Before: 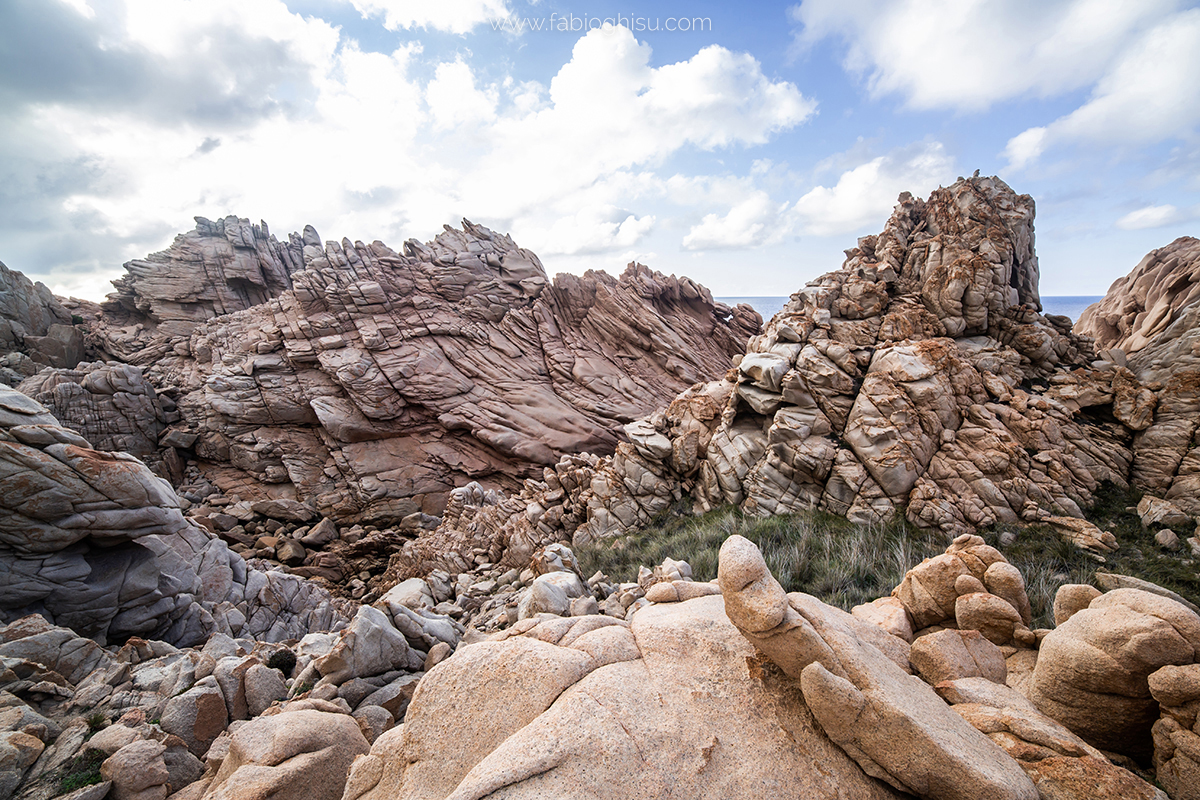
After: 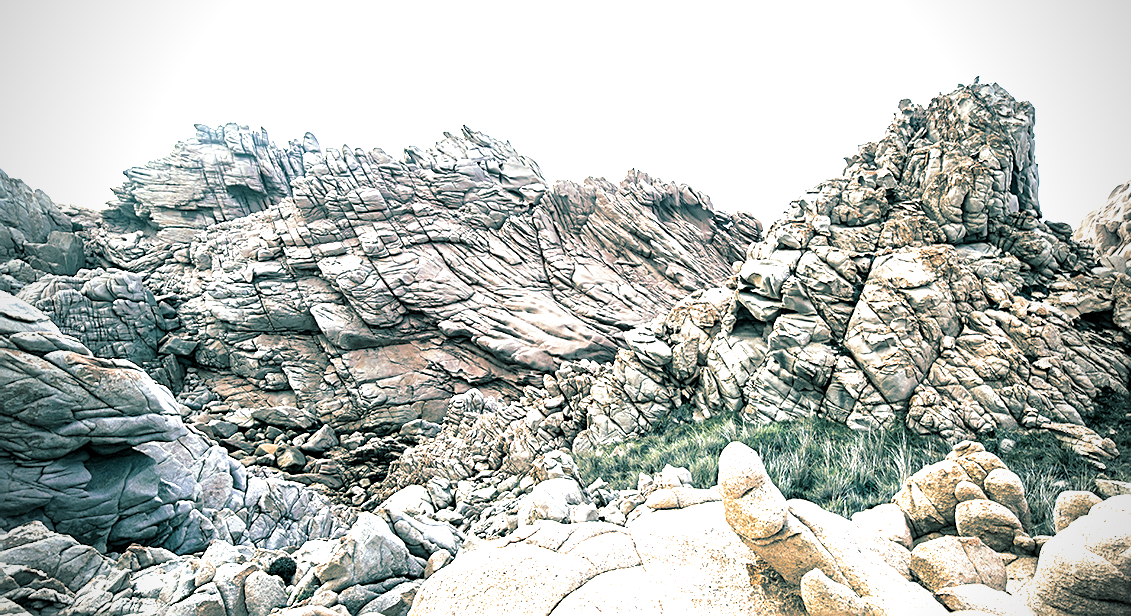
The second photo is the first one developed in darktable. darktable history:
exposure: black level correction 0.001, exposure 2.607 EV, compensate exposure bias true, compensate highlight preservation false
graduated density: rotation 5.63°, offset 76.9
crop and rotate: angle 0.03°, top 11.643%, right 5.651%, bottom 11.189%
white balance: red 0.925, blue 1.046
color correction: highlights a* -4.73, highlights b* 5.06, saturation 0.97
split-toning: shadows › hue 186.43°, highlights › hue 49.29°, compress 30.29%
sharpen: on, module defaults
vignetting: on, module defaults
